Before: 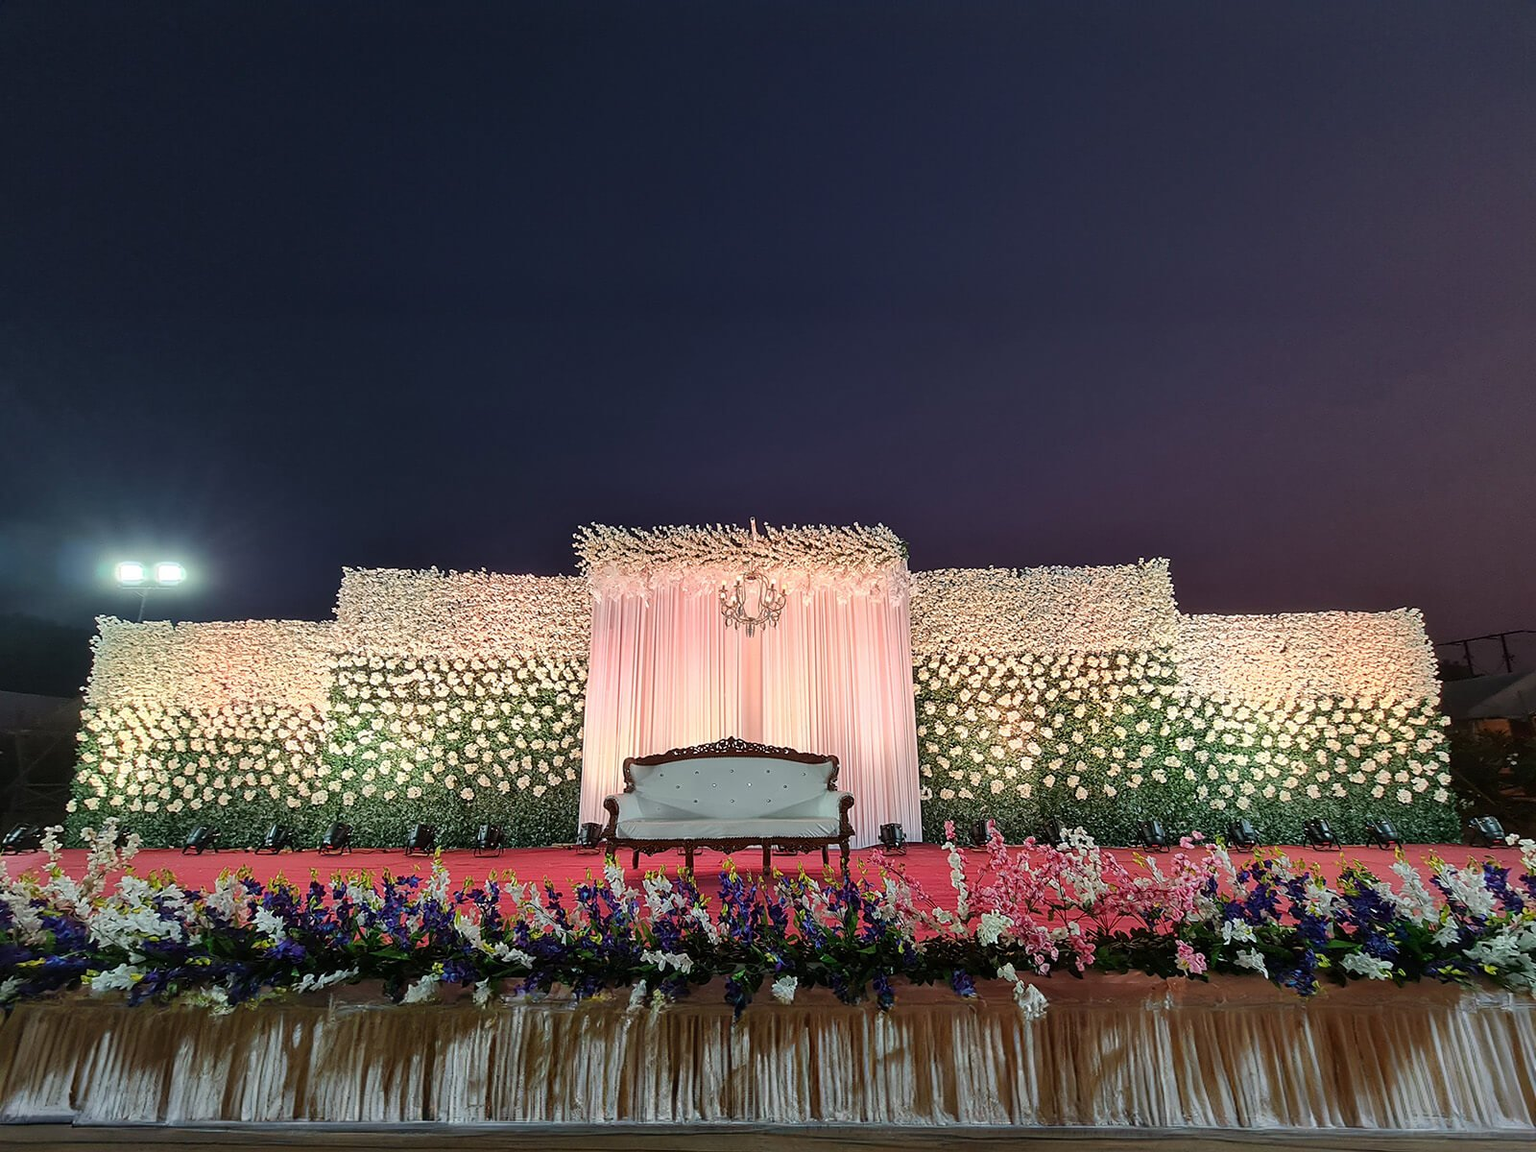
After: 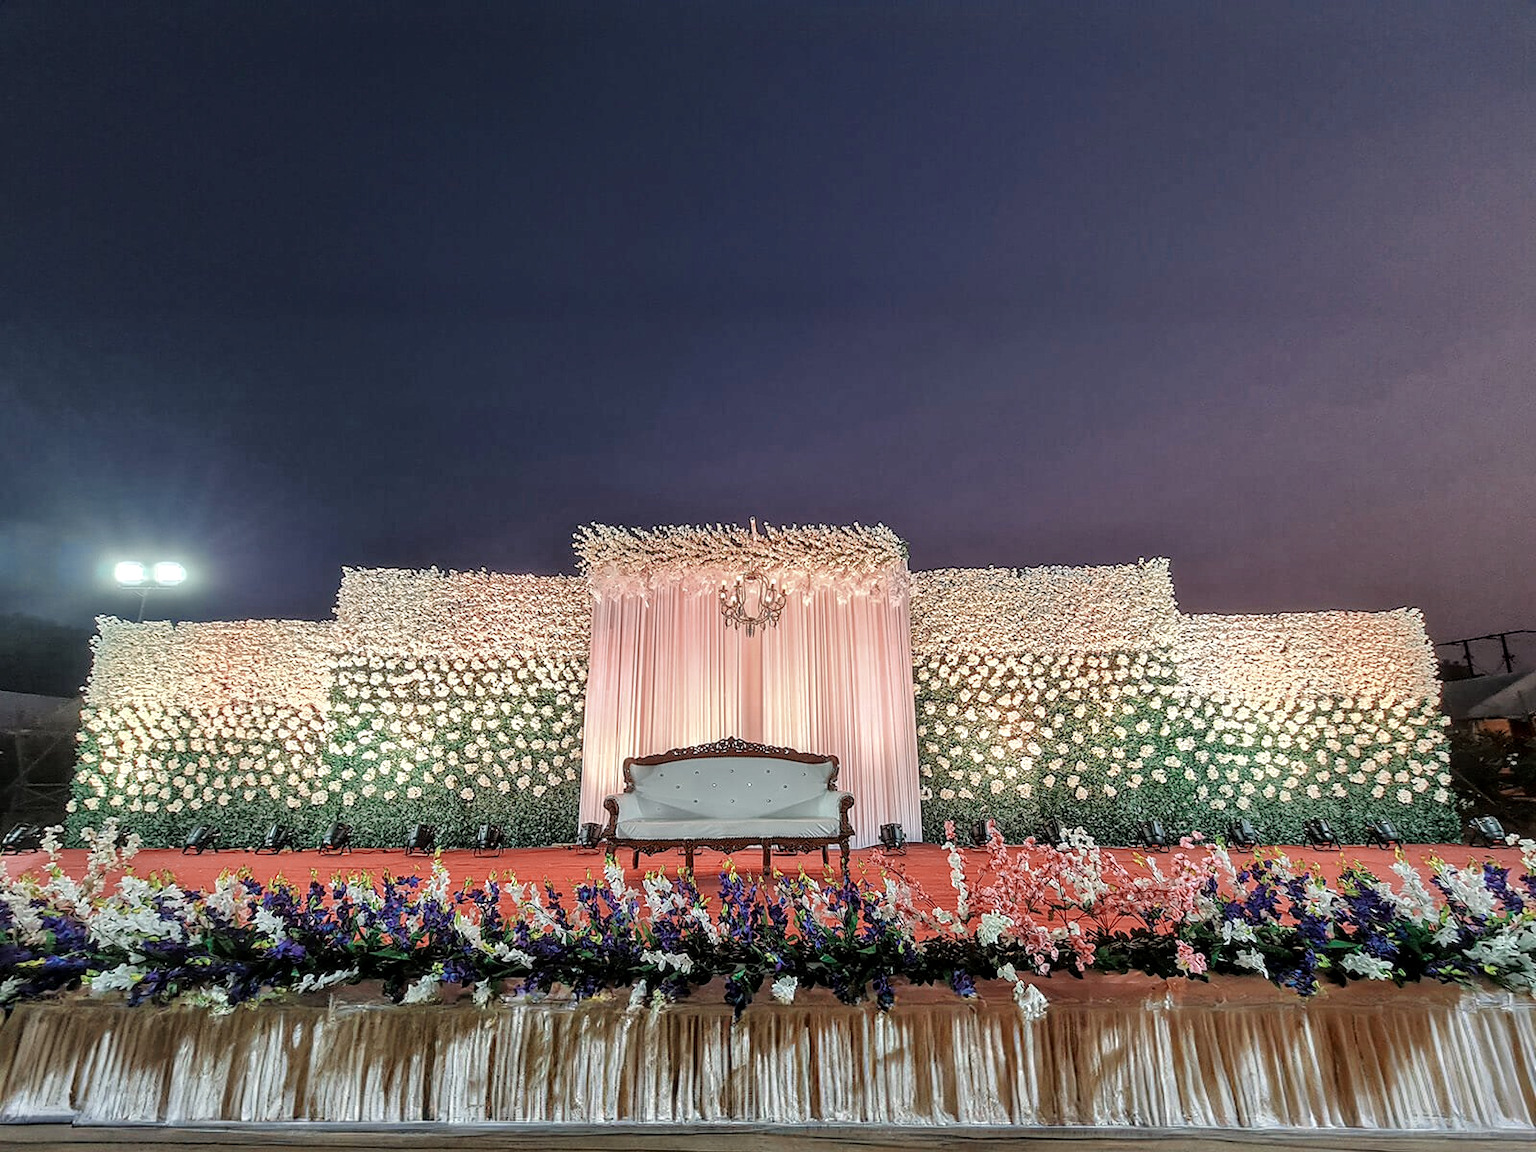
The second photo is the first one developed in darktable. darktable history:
local contrast: detail 130%
tone equalizer: -7 EV 0.15 EV, -6 EV 0.6 EV, -5 EV 1.15 EV, -4 EV 1.33 EV, -3 EV 1.15 EV, -2 EV 0.6 EV, -1 EV 0.15 EV, mask exposure compensation -0.5 EV
color zones: curves: ch0 [(0, 0.5) (0.125, 0.4) (0.25, 0.5) (0.375, 0.4) (0.5, 0.4) (0.625, 0.35) (0.75, 0.35) (0.875, 0.5)]; ch1 [(0, 0.35) (0.125, 0.45) (0.25, 0.35) (0.375, 0.35) (0.5, 0.35) (0.625, 0.35) (0.75, 0.45) (0.875, 0.35)]; ch2 [(0, 0.6) (0.125, 0.5) (0.25, 0.5) (0.375, 0.6) (0.5, 0.6) (0.625, 0.5) (0.75, 0.5) (0.875, 0.5)]
